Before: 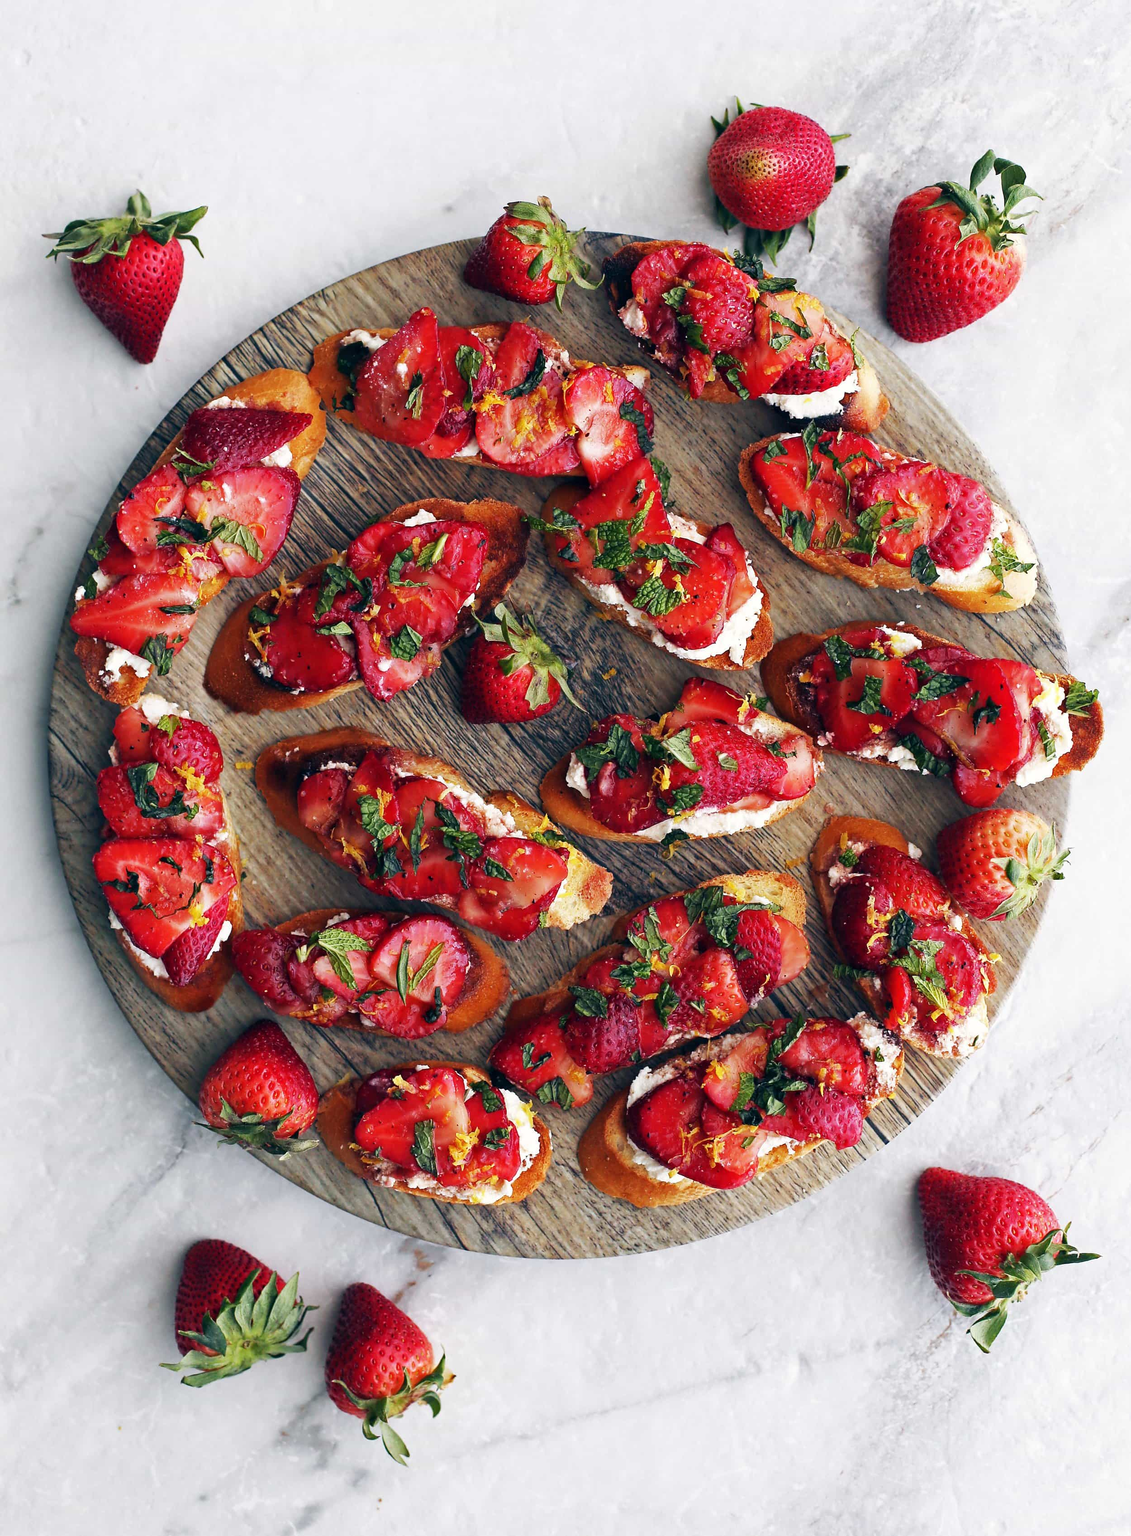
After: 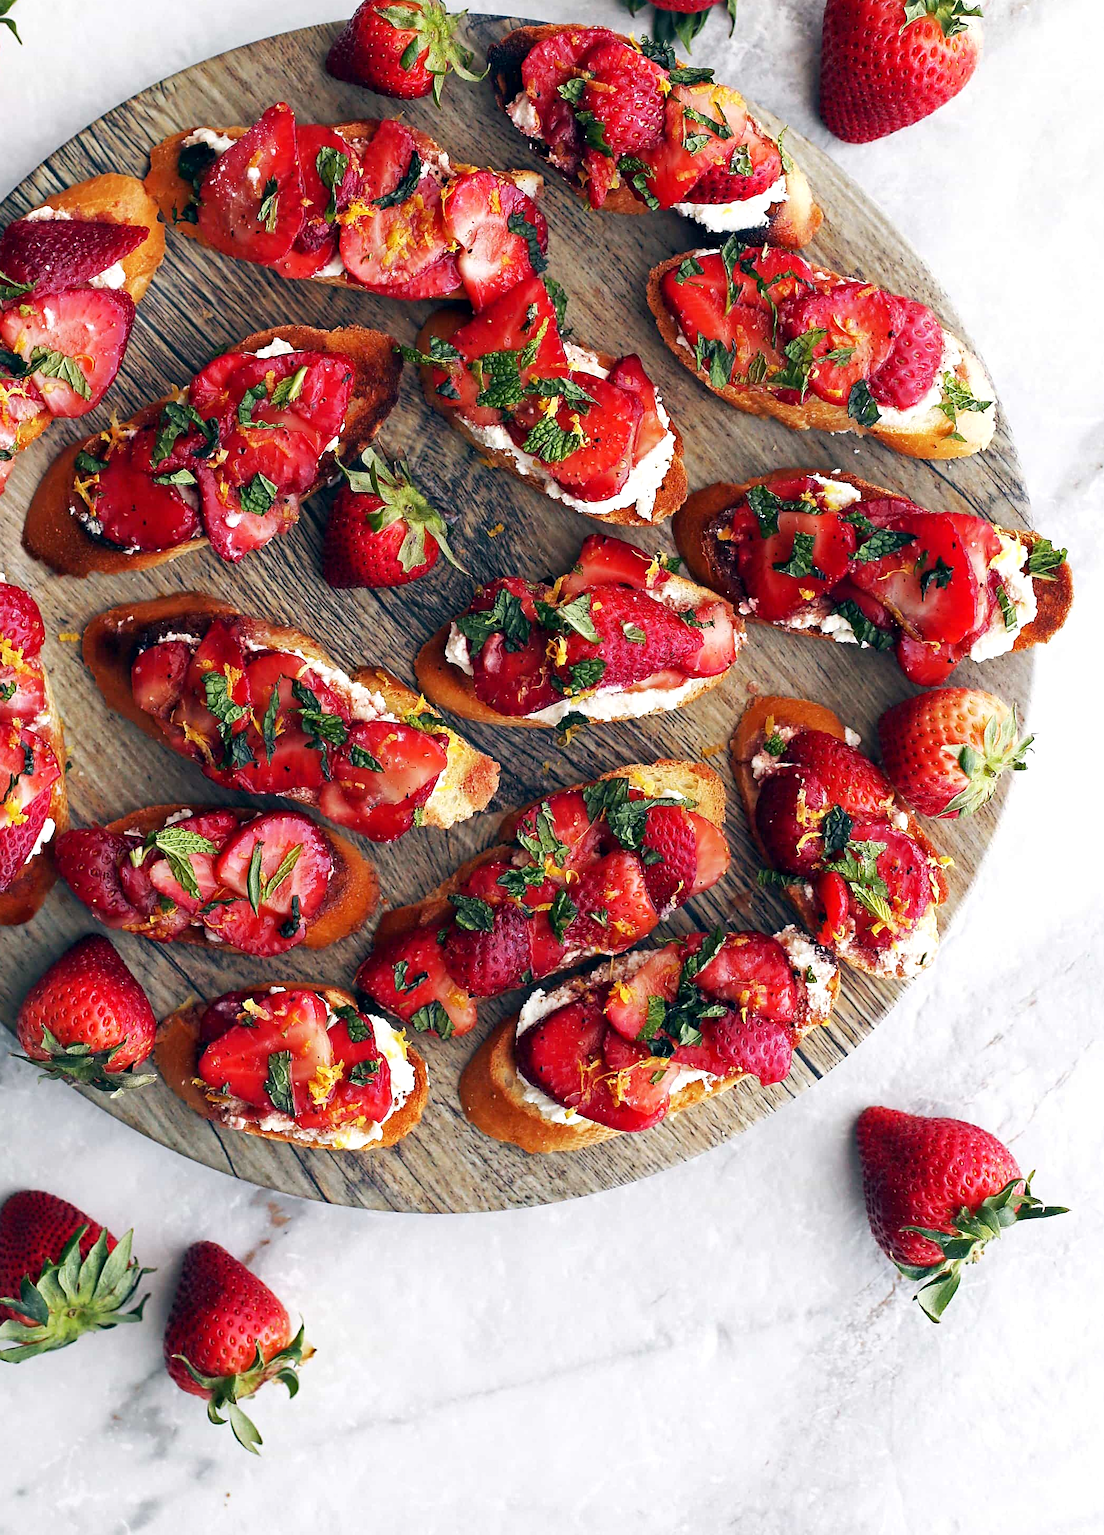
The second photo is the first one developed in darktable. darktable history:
exposure: black level correction 0.002, exposure 0.146 EV, compensate exposure bias true, compensate highlight preservation false
crop: left 16.369%, top 14.331%
sharpen: amount 0.206
